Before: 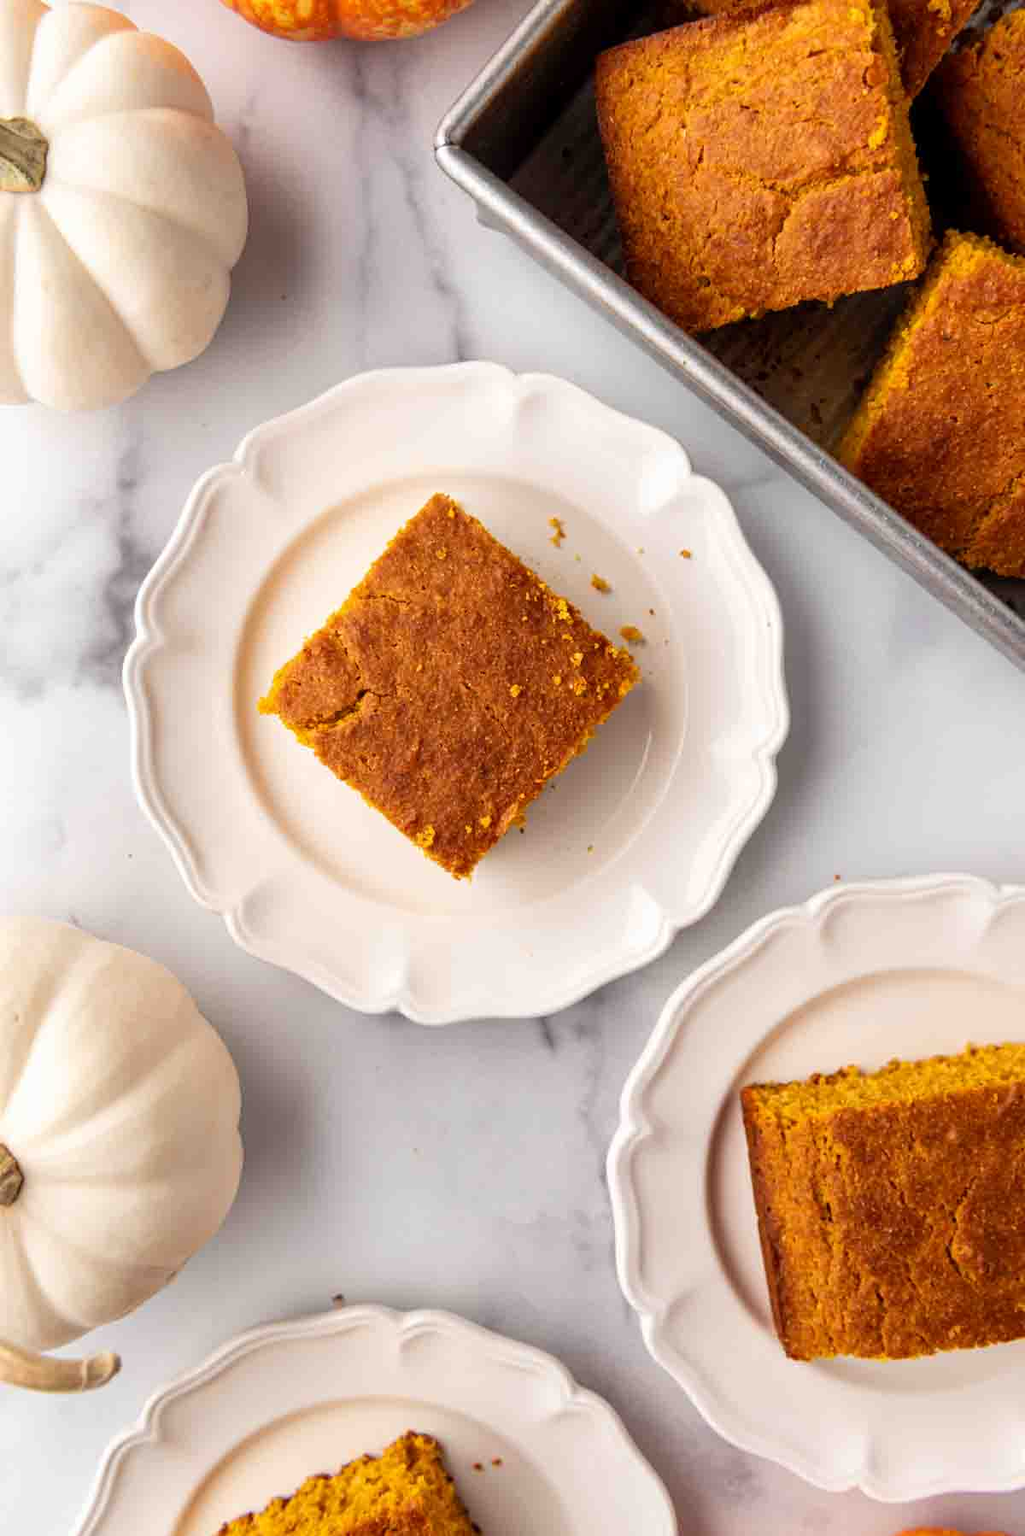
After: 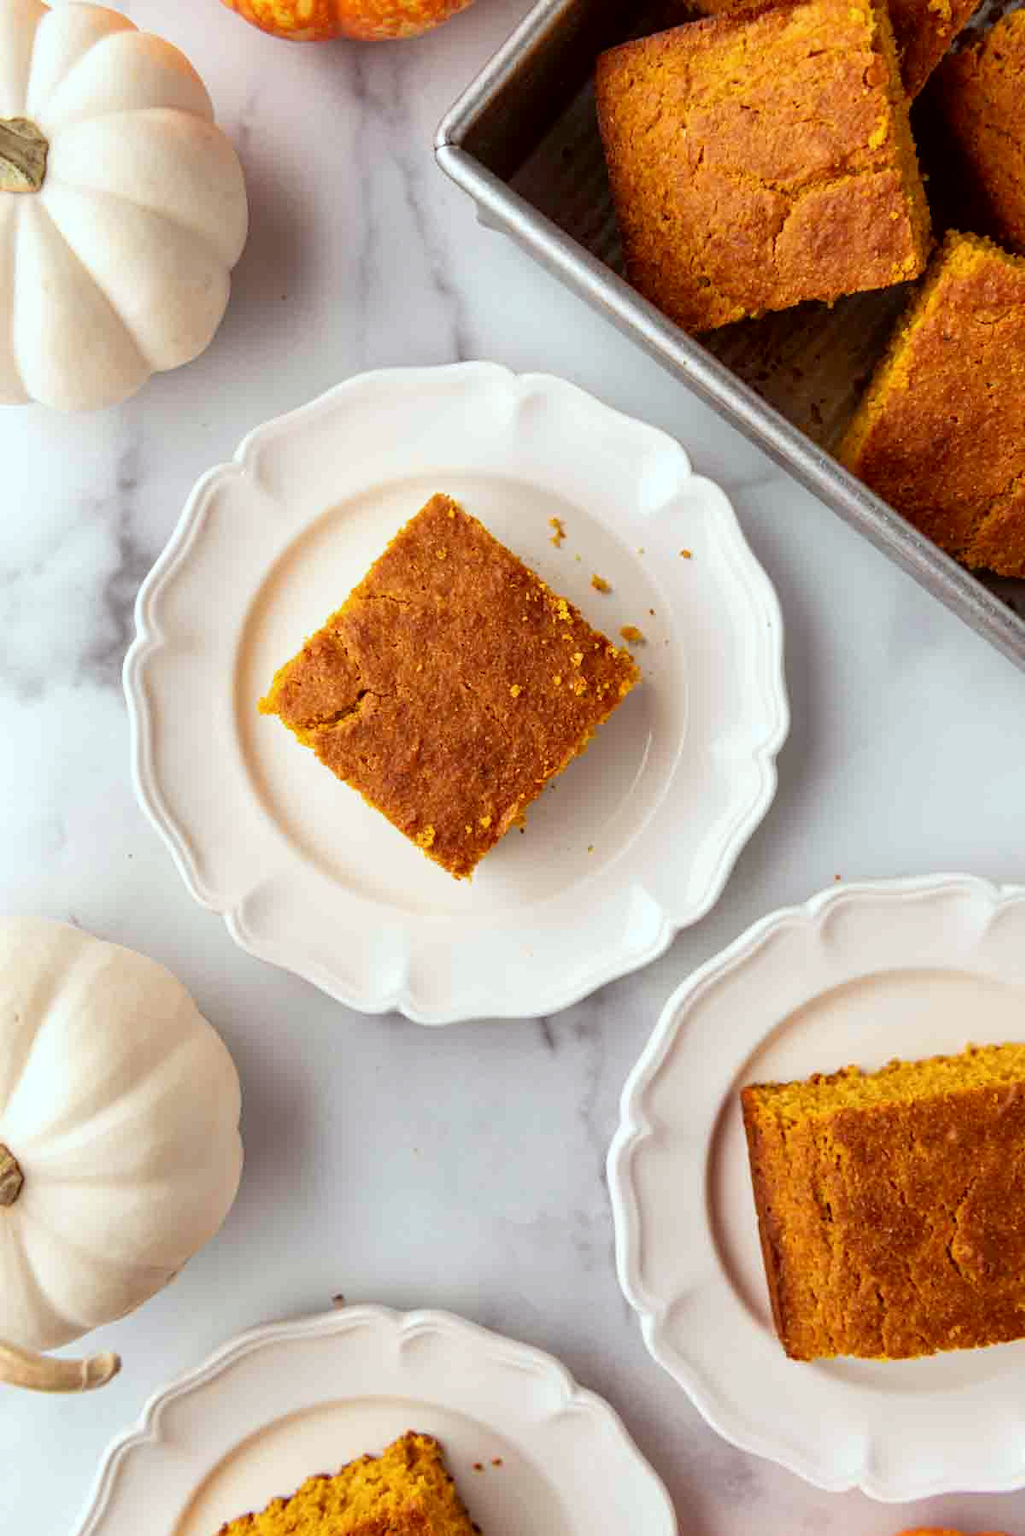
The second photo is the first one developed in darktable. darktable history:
color correction: highlights a* -5.07, highlights b* -3.12, shadows a* 4.01, shadows b* 4.52
